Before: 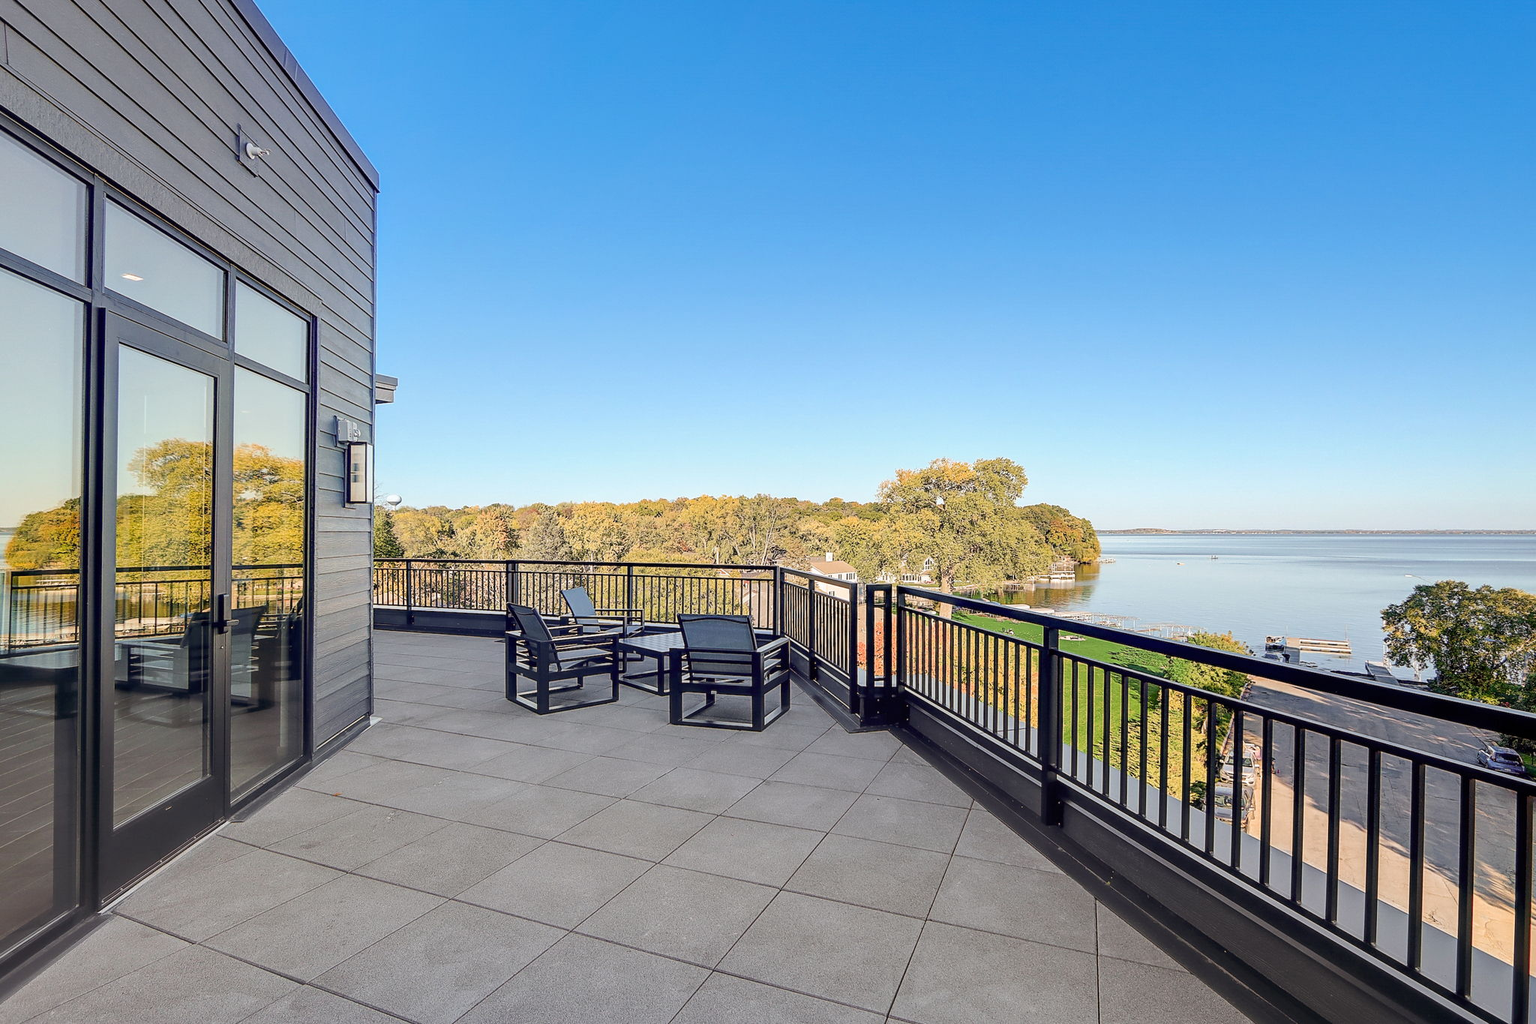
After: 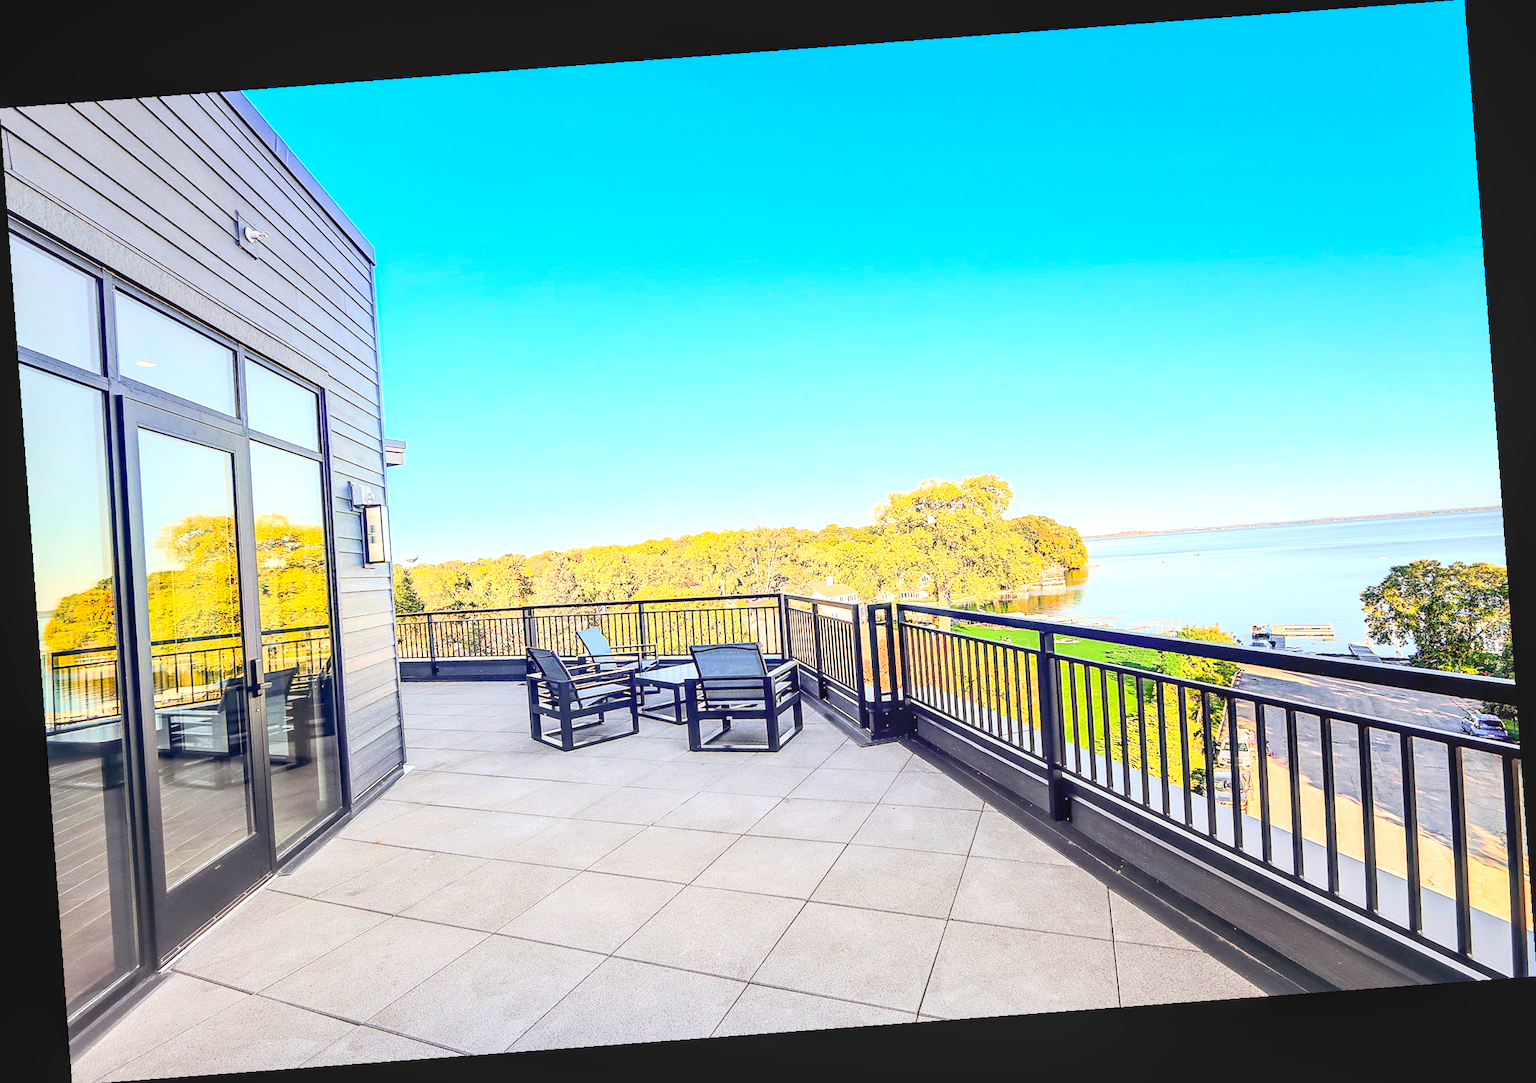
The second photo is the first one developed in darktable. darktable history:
exposure: black level correction -0.001, exposure 0.9 EV, compensate exposure bias true, compensate highlight preservation false
contrast brightness saturation: contrast 0.24, brightness 0.26, saturation 0.39
rotate and perspective: rotation -4.25°, automatic cropping off
local contrast: on, module defaults
